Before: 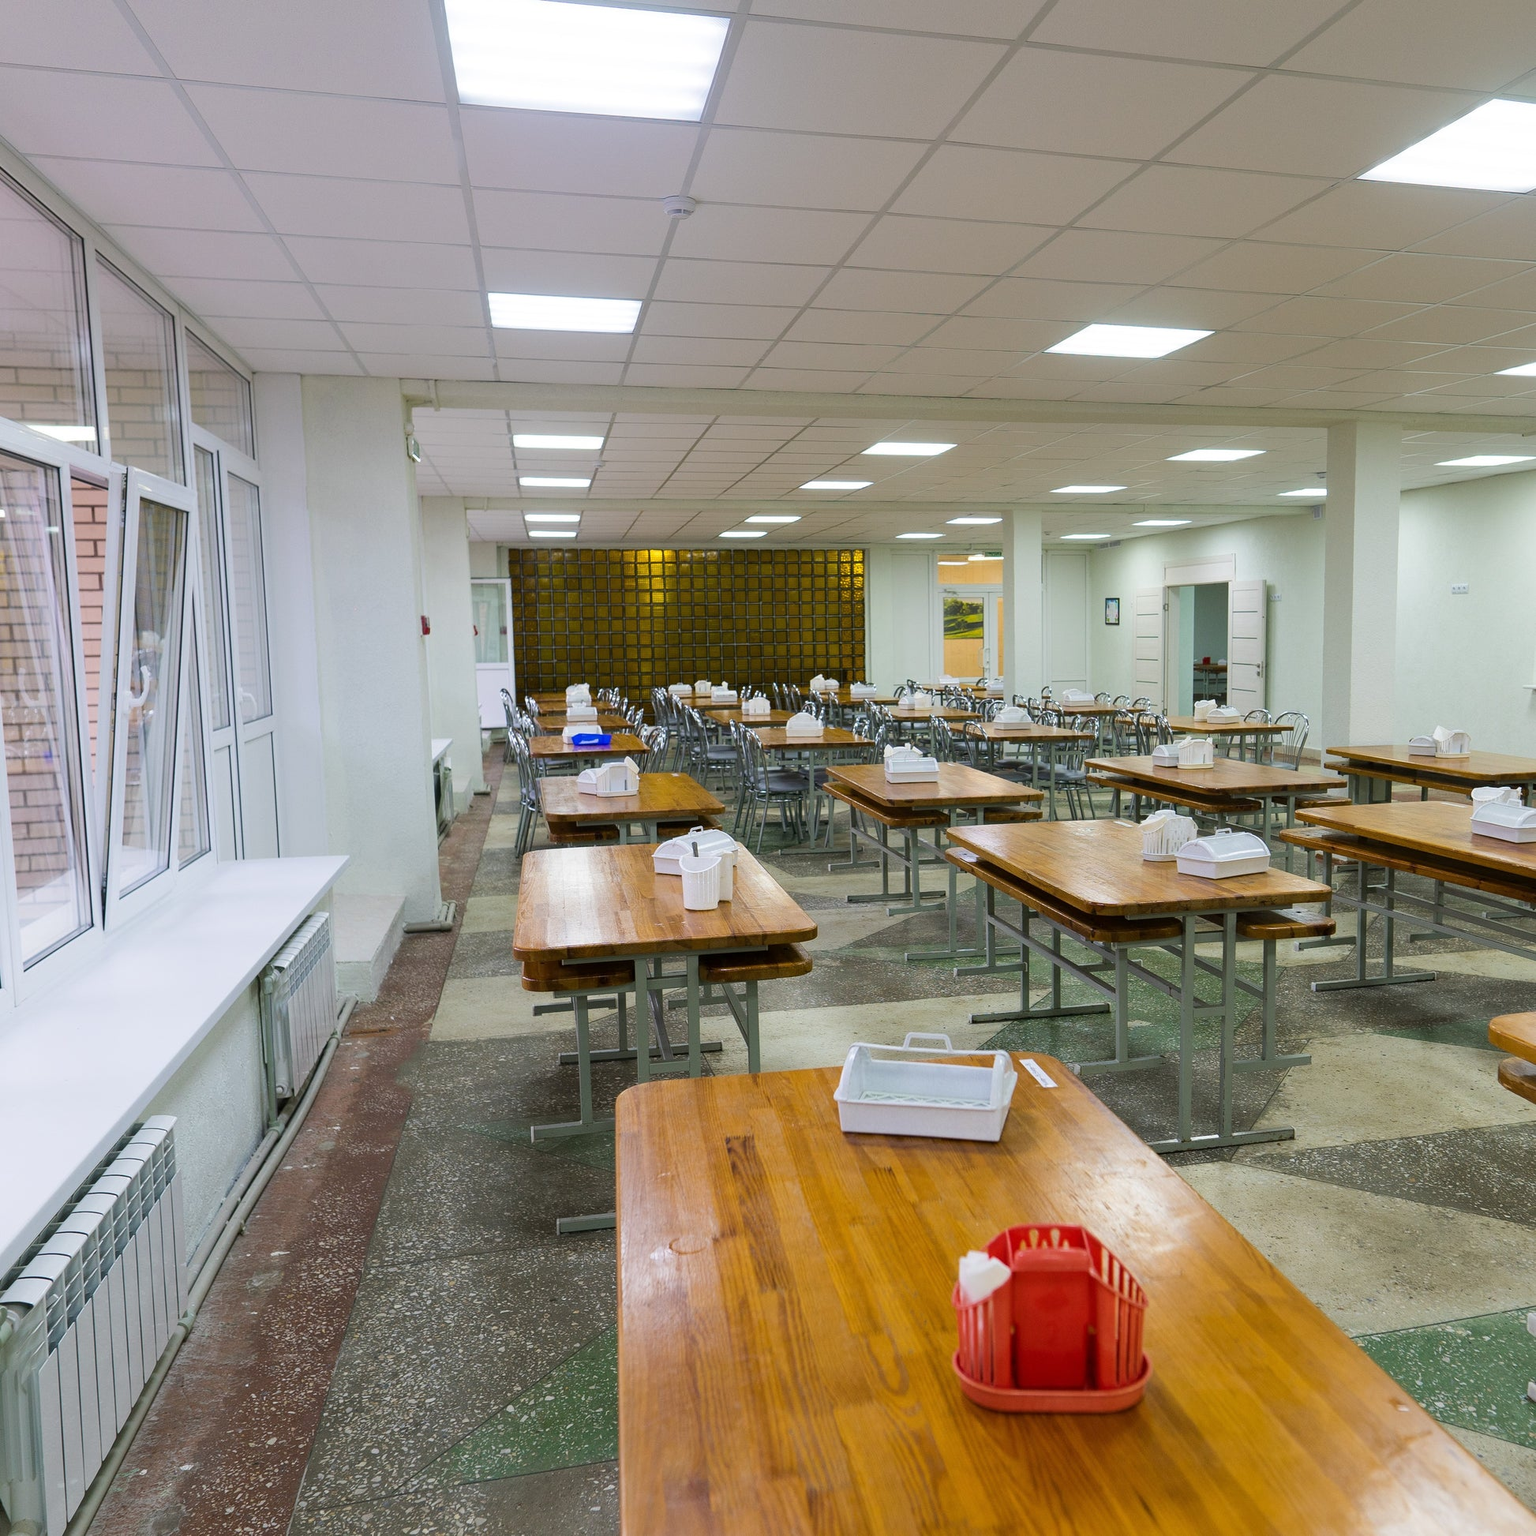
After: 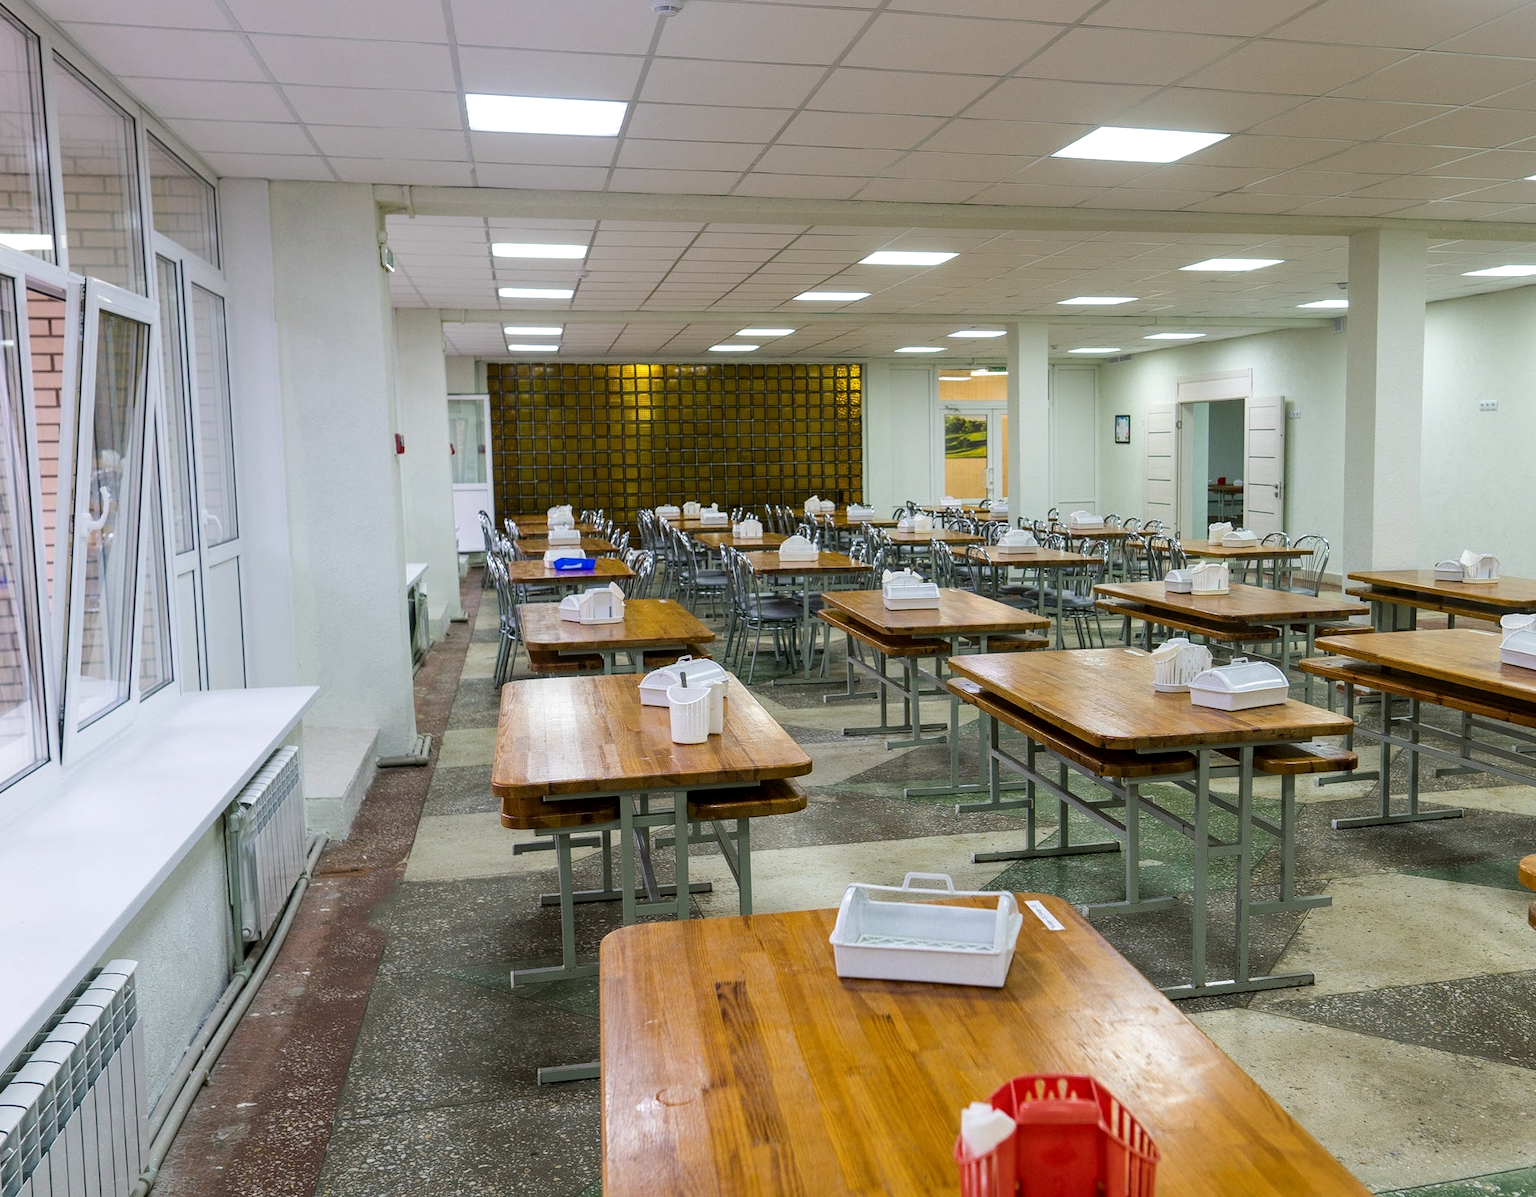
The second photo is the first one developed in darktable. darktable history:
local contrast: on, module defaults
crop and rotate: left 2.991%, top 13.302%, right 1.981%, bottom 12.636%
